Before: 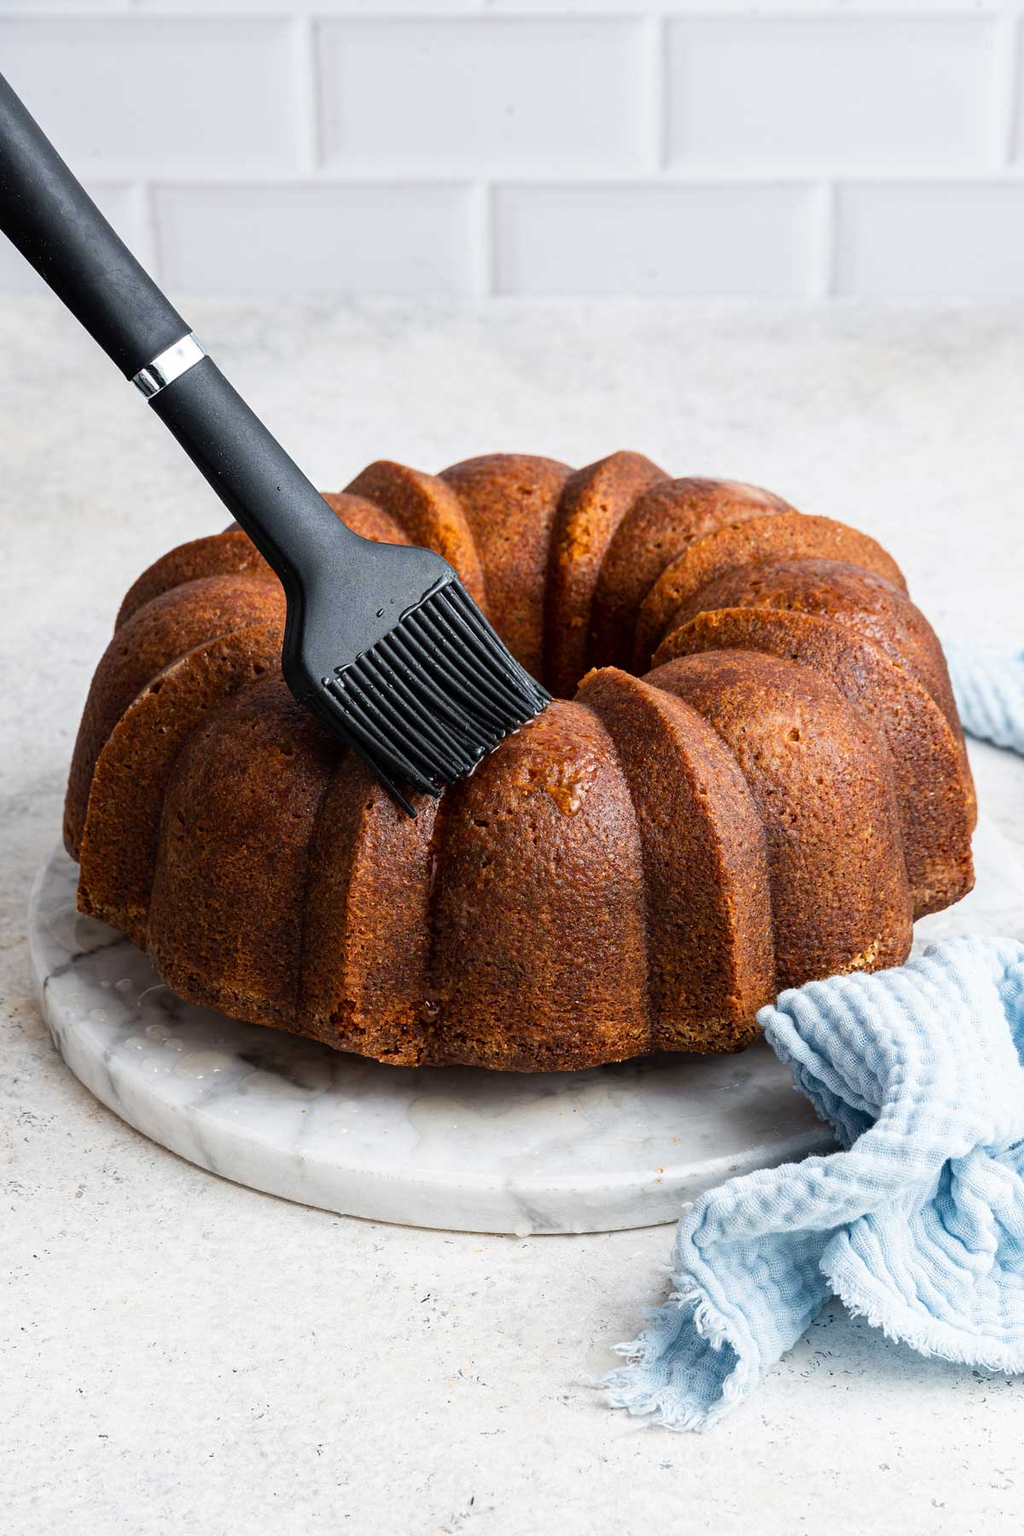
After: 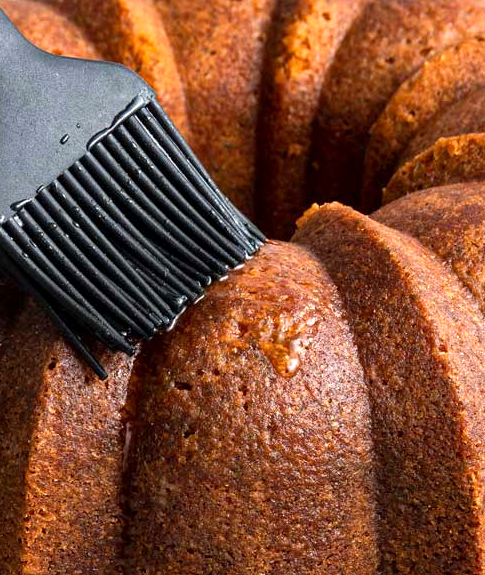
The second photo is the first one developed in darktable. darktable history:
crop: left 31.751%, top 32.172%, right 27.8%, bottom 35.83%
exposure: black level correction 0.001, exposure 0.5 EV, compensate exposure bias true, compensate highlight preservation false
